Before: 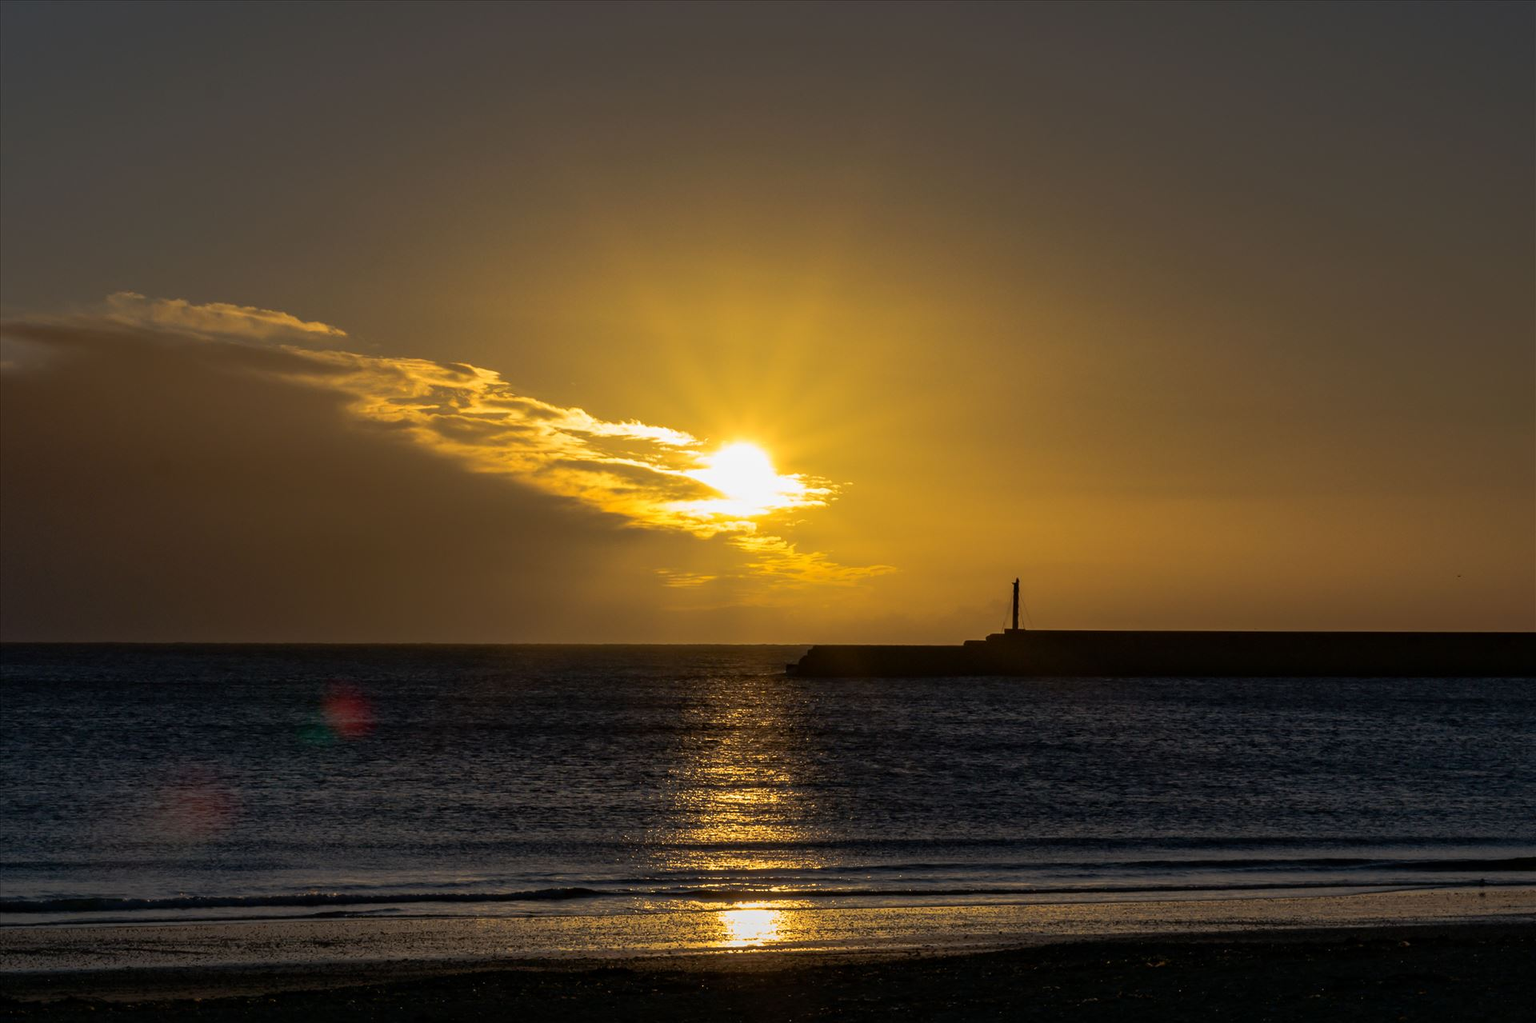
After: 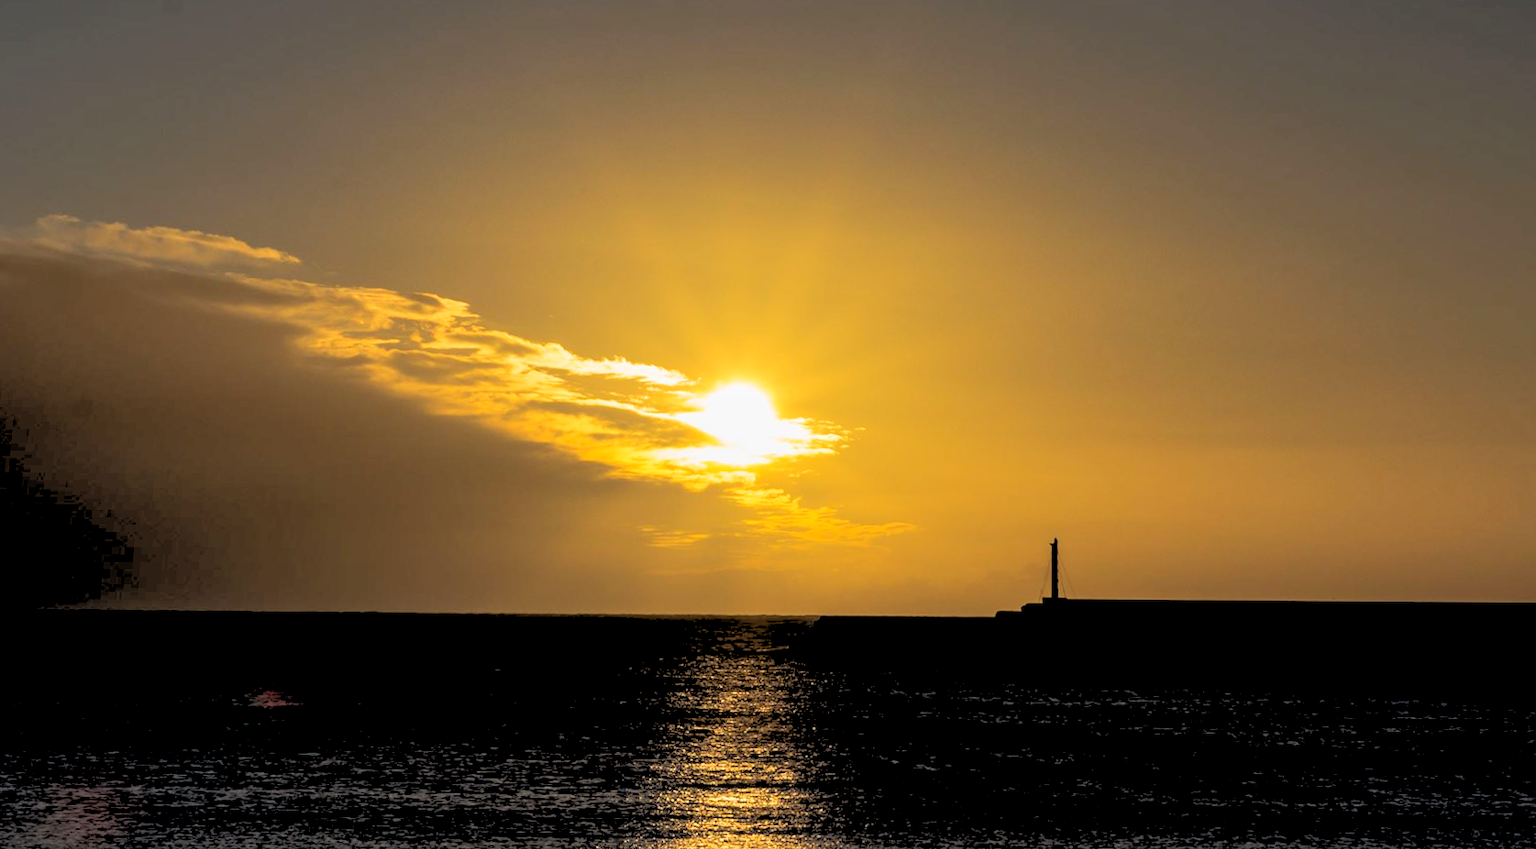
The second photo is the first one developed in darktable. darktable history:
rgb levels: levels [[0.027, 0.429, 0.996], [0, 0.5, 1], [0, 0.5, 1]]
rotate and perspective: rotation 0.215°, lens shift (vertical) -0.139, crop left 0.069, crop right 0.939, crop top 0.002, crop bottom 0.996
crop: left 2.737%, top 7.287%, right 3.421%, bottom 20.179%
